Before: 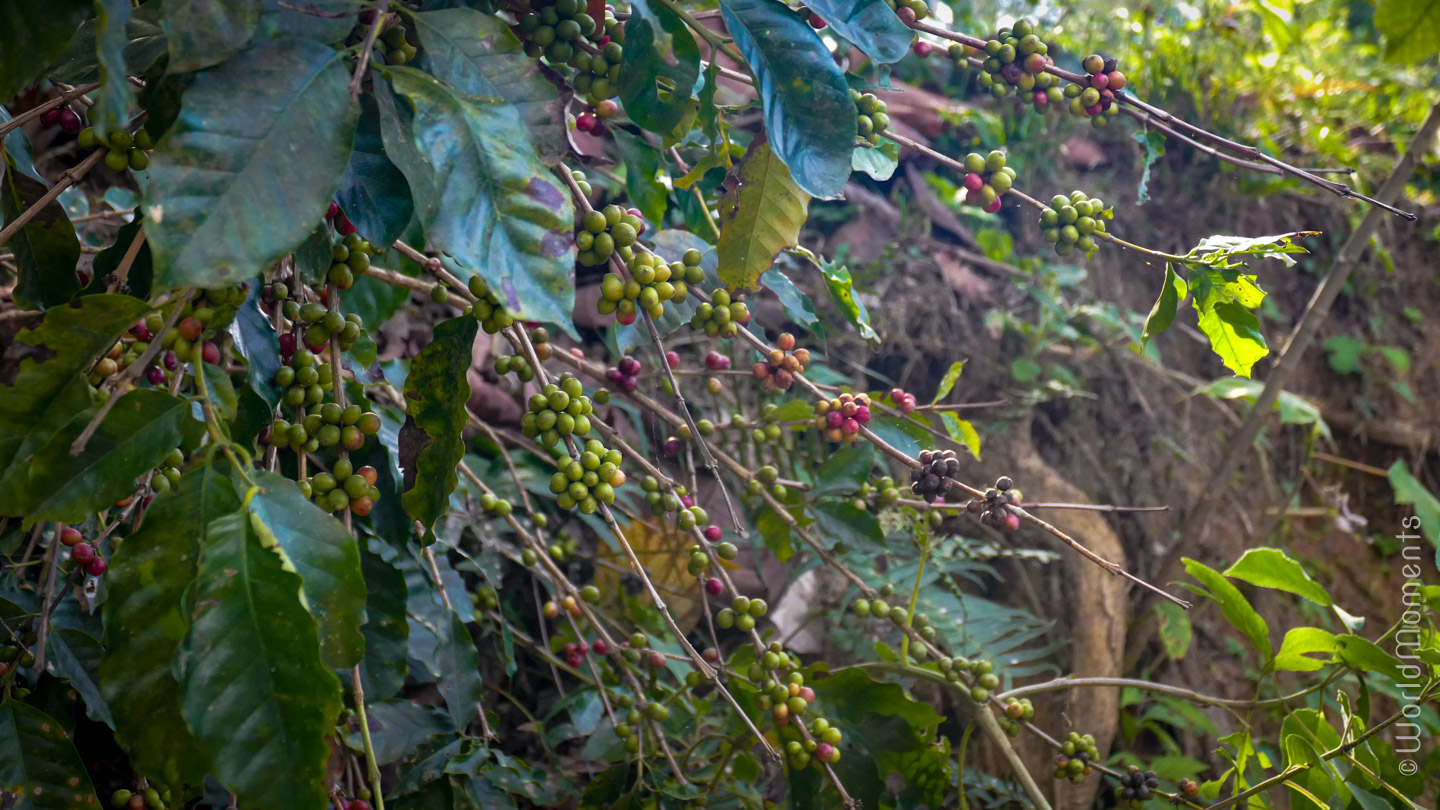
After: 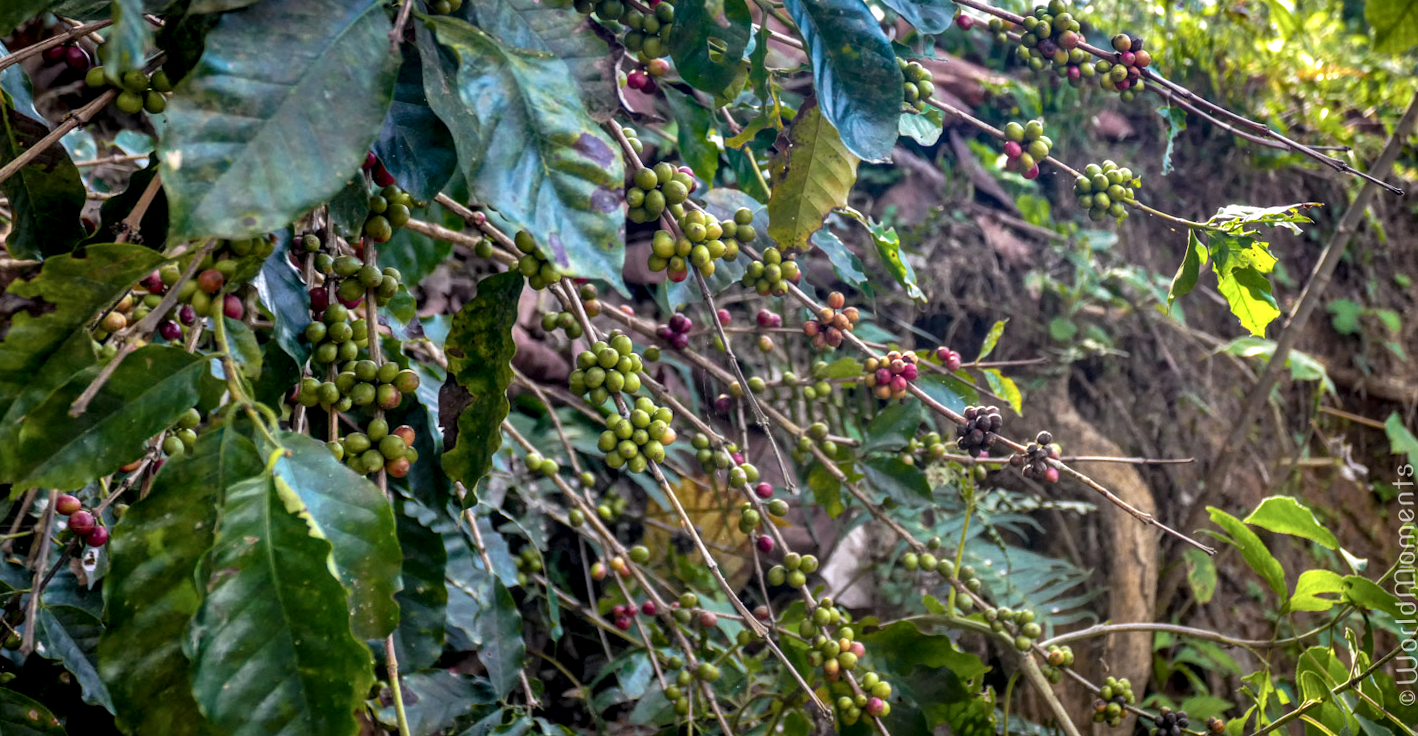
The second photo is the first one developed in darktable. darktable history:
rotate and perspective: rotation -0.013°, lens shift (vertical) -0.027, lens shift (horizontal) 0.178, crop left 0.016, crop right 0.989, crop top 0.082, crop bottom 0.918
local contrast: detail 150%
shadows and highlights: soften with gaussian
